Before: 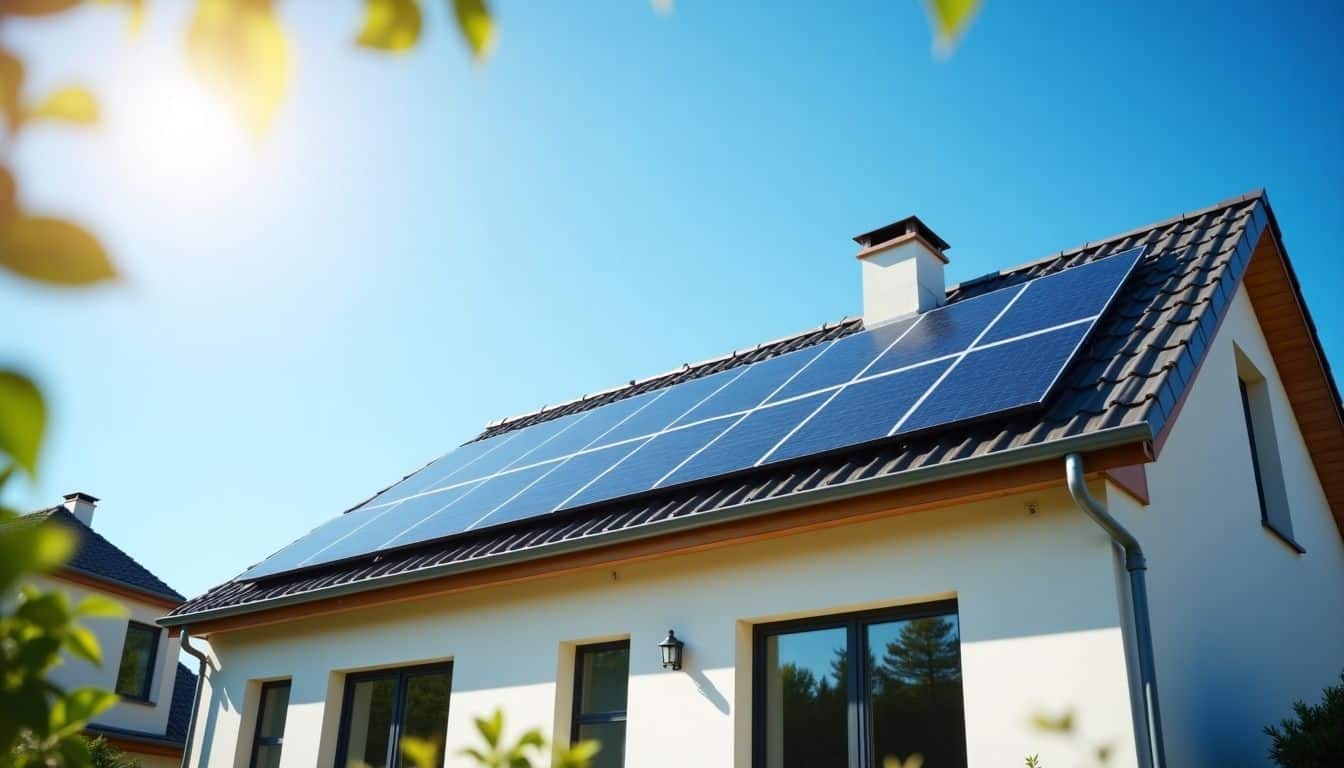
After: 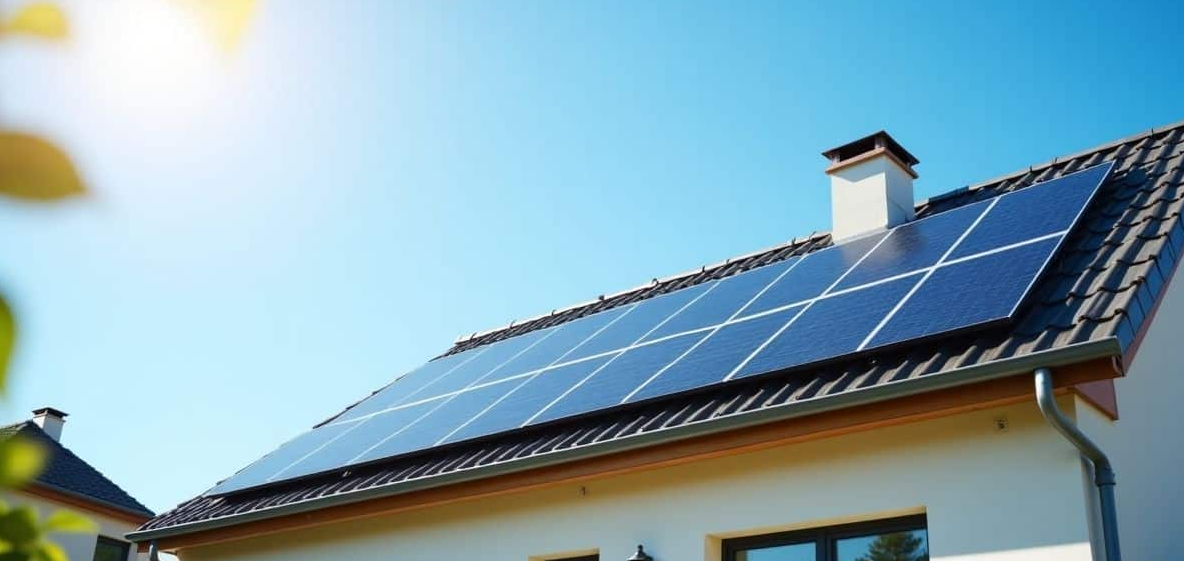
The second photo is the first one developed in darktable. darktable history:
crop and rotate: left 2.323%, top 11.137%, right 9.541%, bottom 15.736%
